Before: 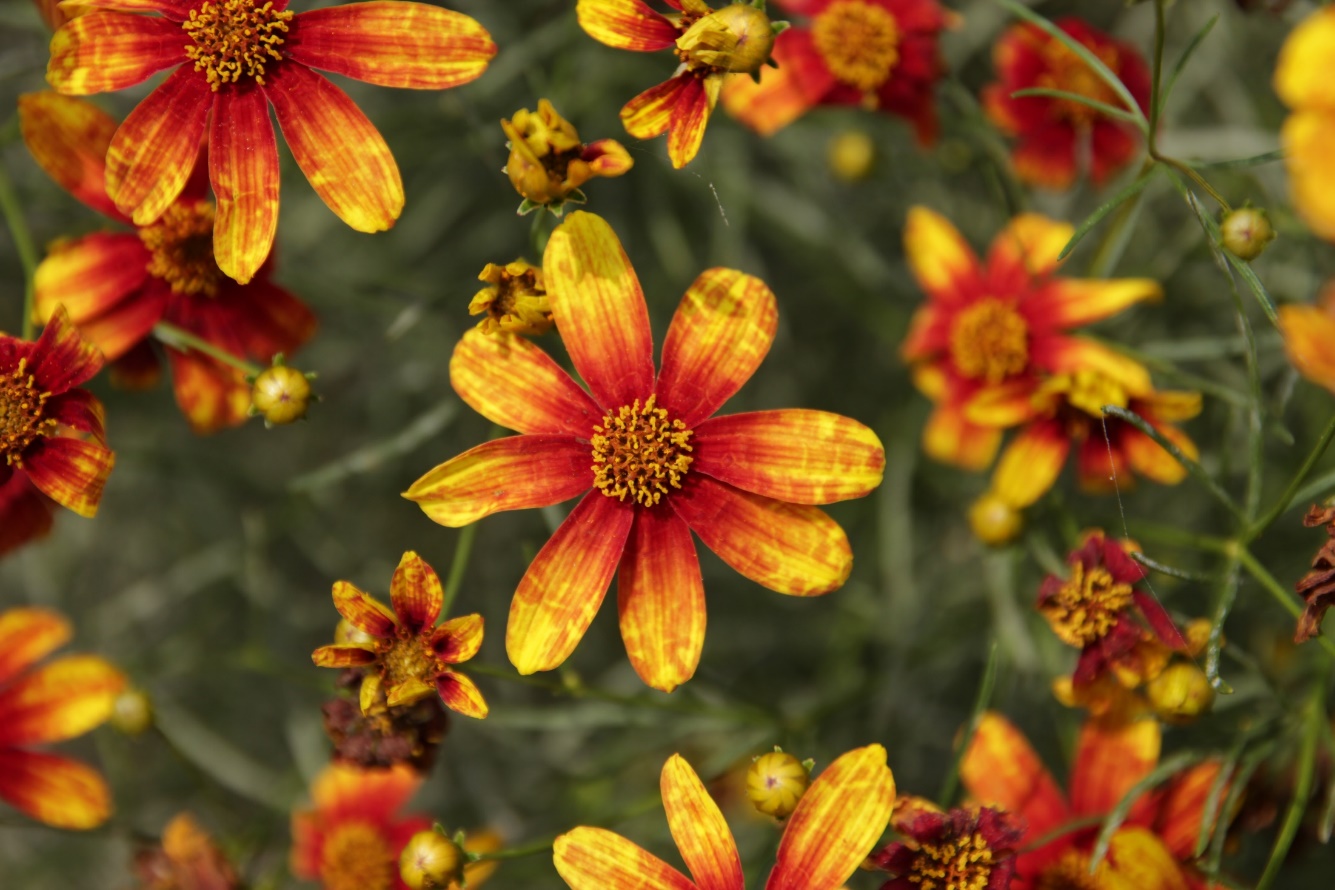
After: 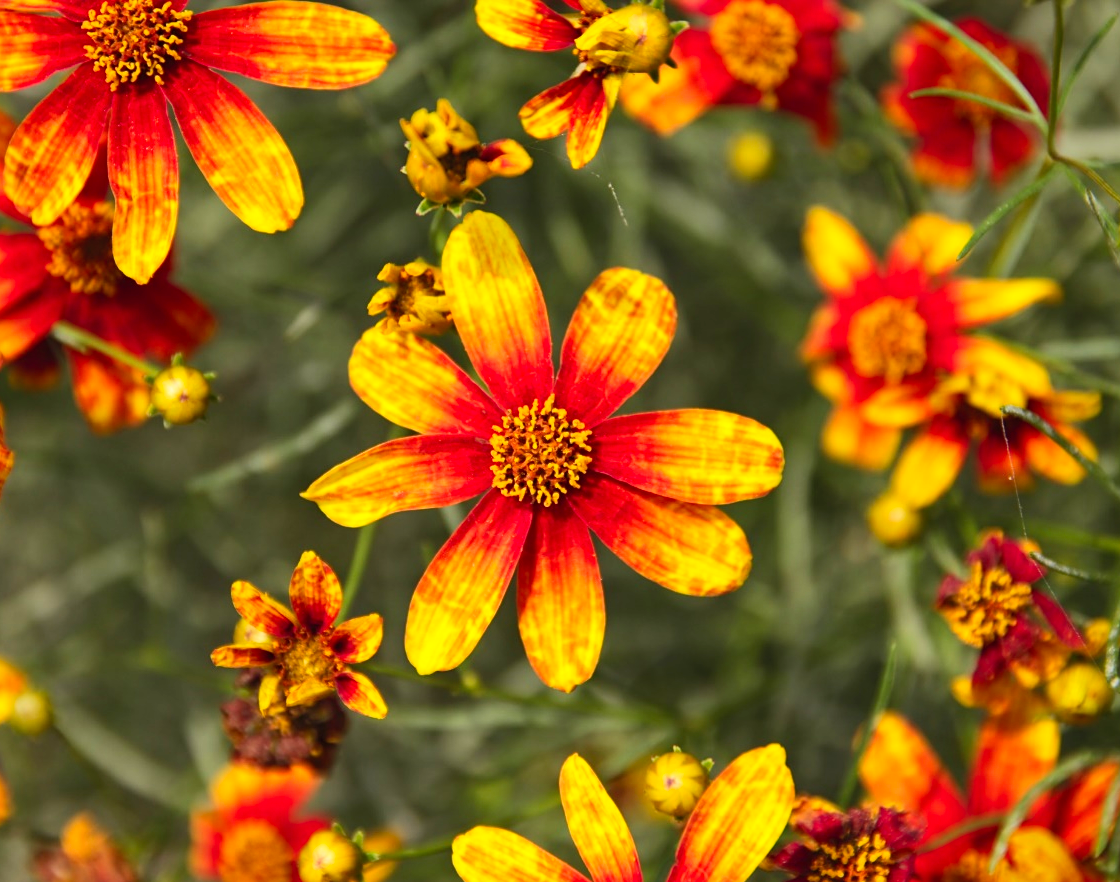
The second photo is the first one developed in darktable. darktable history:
contrast brightness saturation: contrast 0.24, brightness 0.26, saturation 0.39
crop: left 7.598%, right 7.873%
sharpen: amount 0.2
